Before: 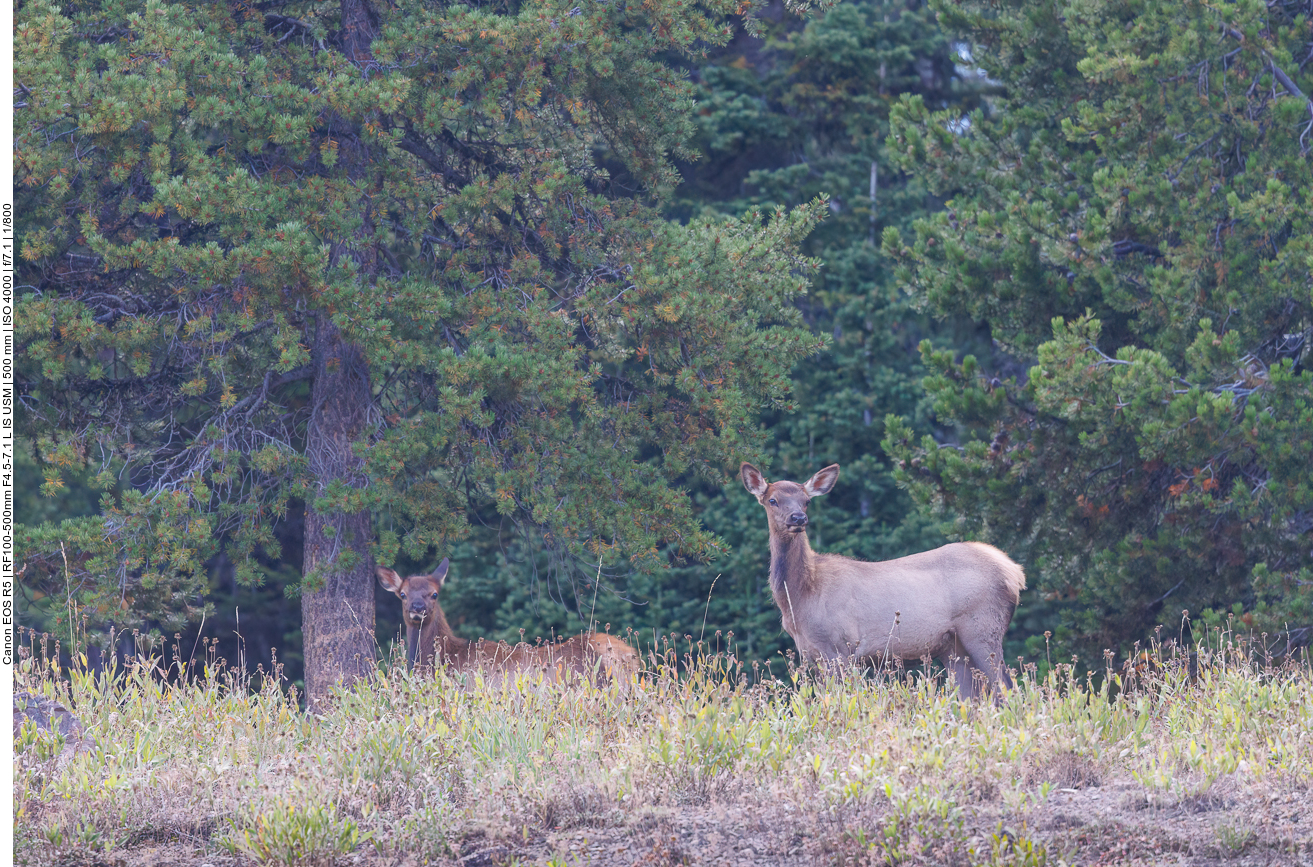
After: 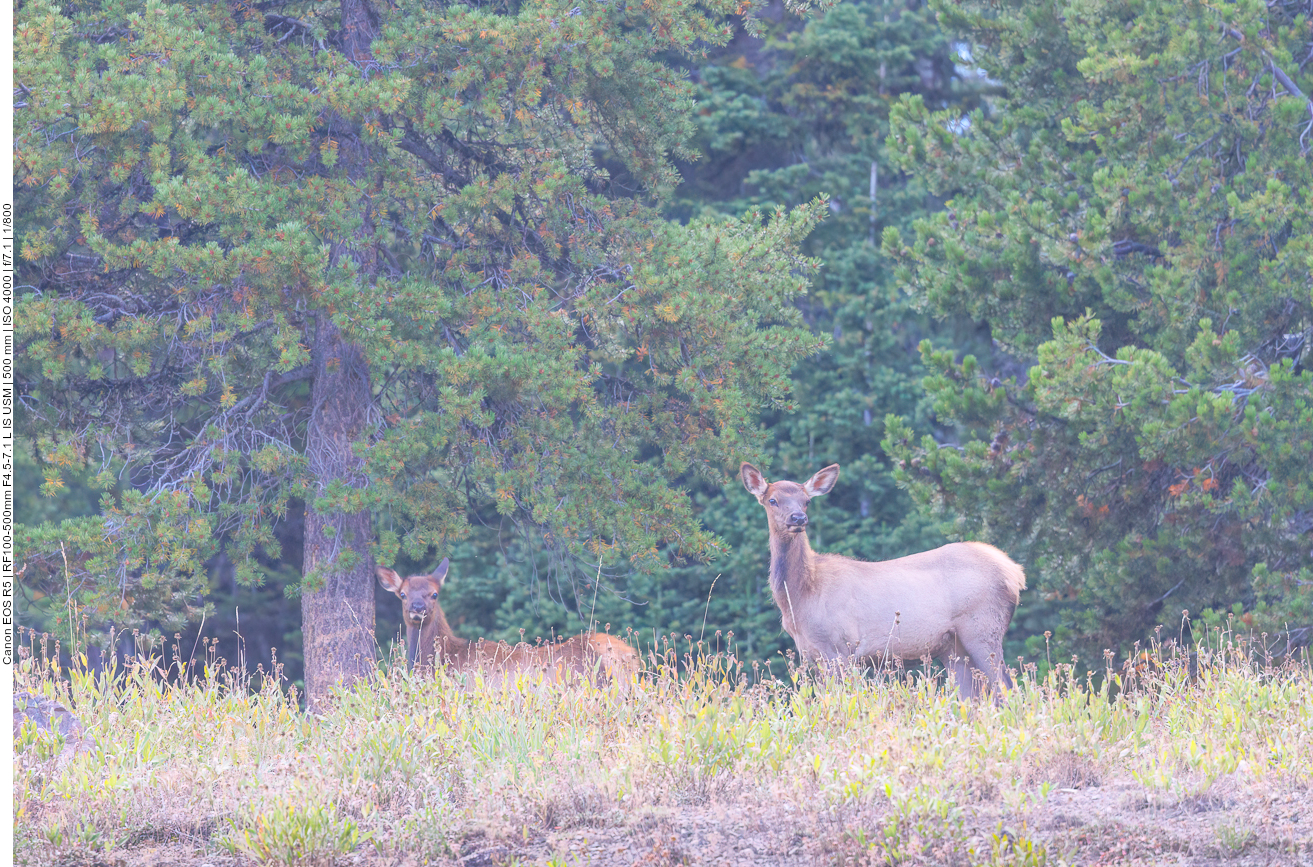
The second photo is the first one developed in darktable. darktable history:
contrast brightness saturation: contrast 0.1, brightness 0.3, saturation 0.14
tone equalizer: on, module defaults
